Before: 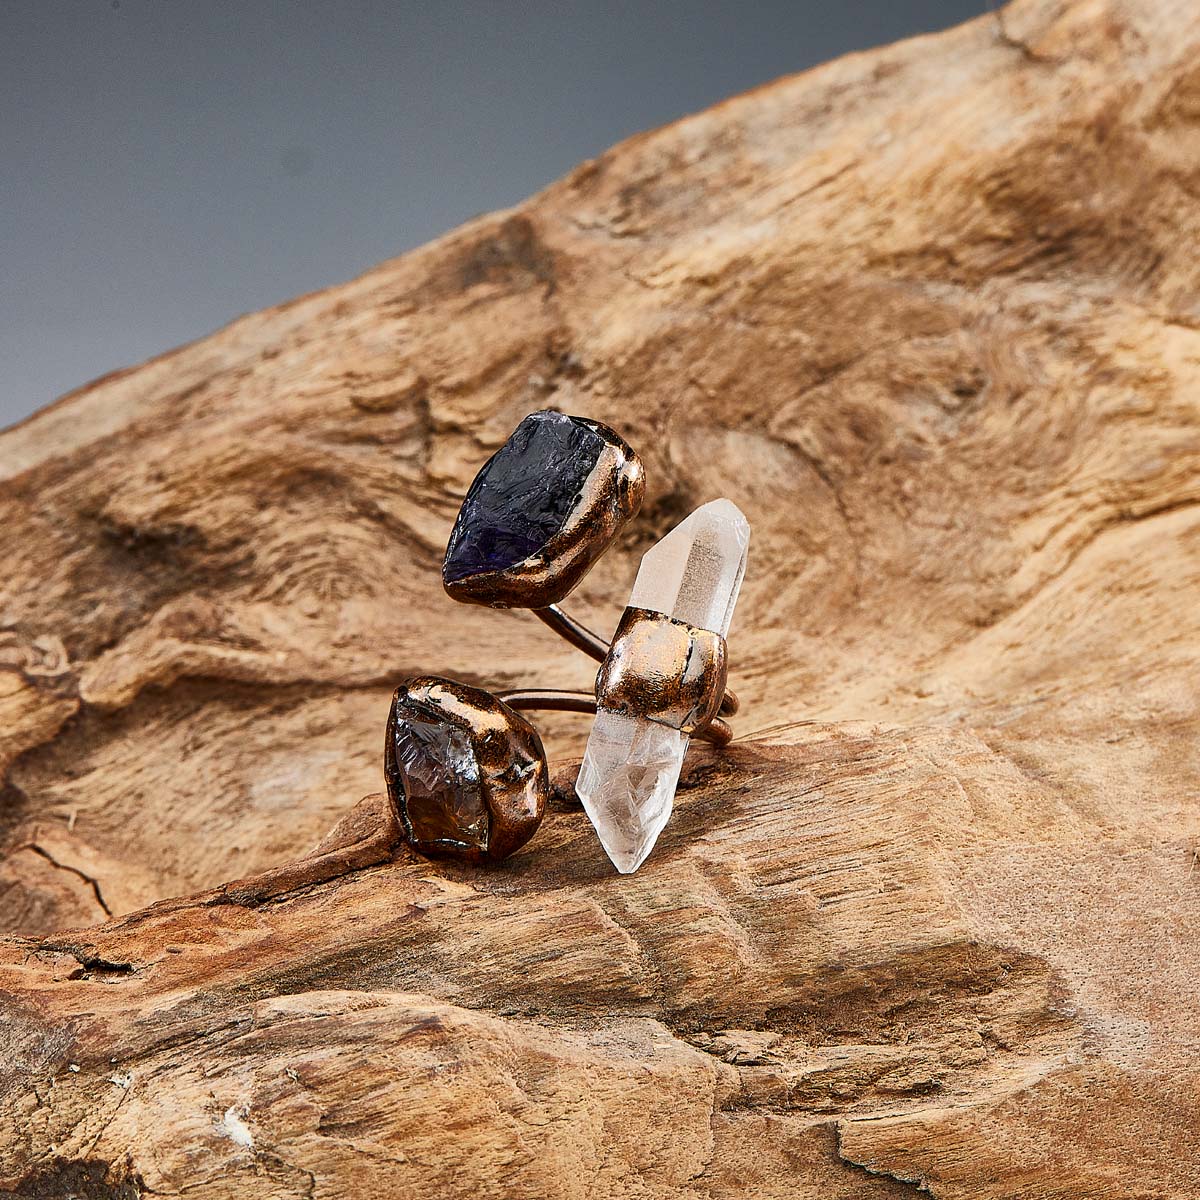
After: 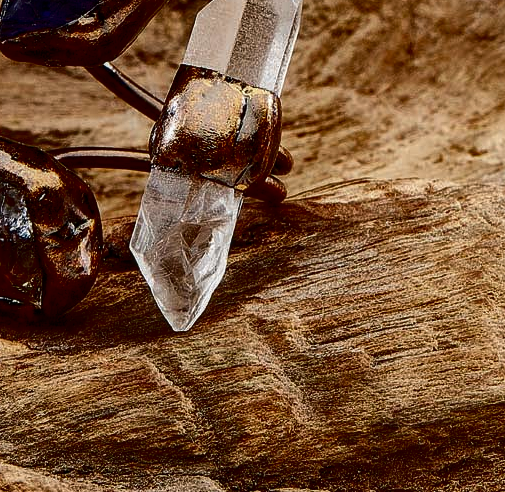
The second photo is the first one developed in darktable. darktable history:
crop: left 37.221%, top 45.169%, right 20.63%, bottom 13.777%
contrast brightness saturation: contrast 0.09, brightness -0.59, saturation 0.17
local contrast: on, module defaults
